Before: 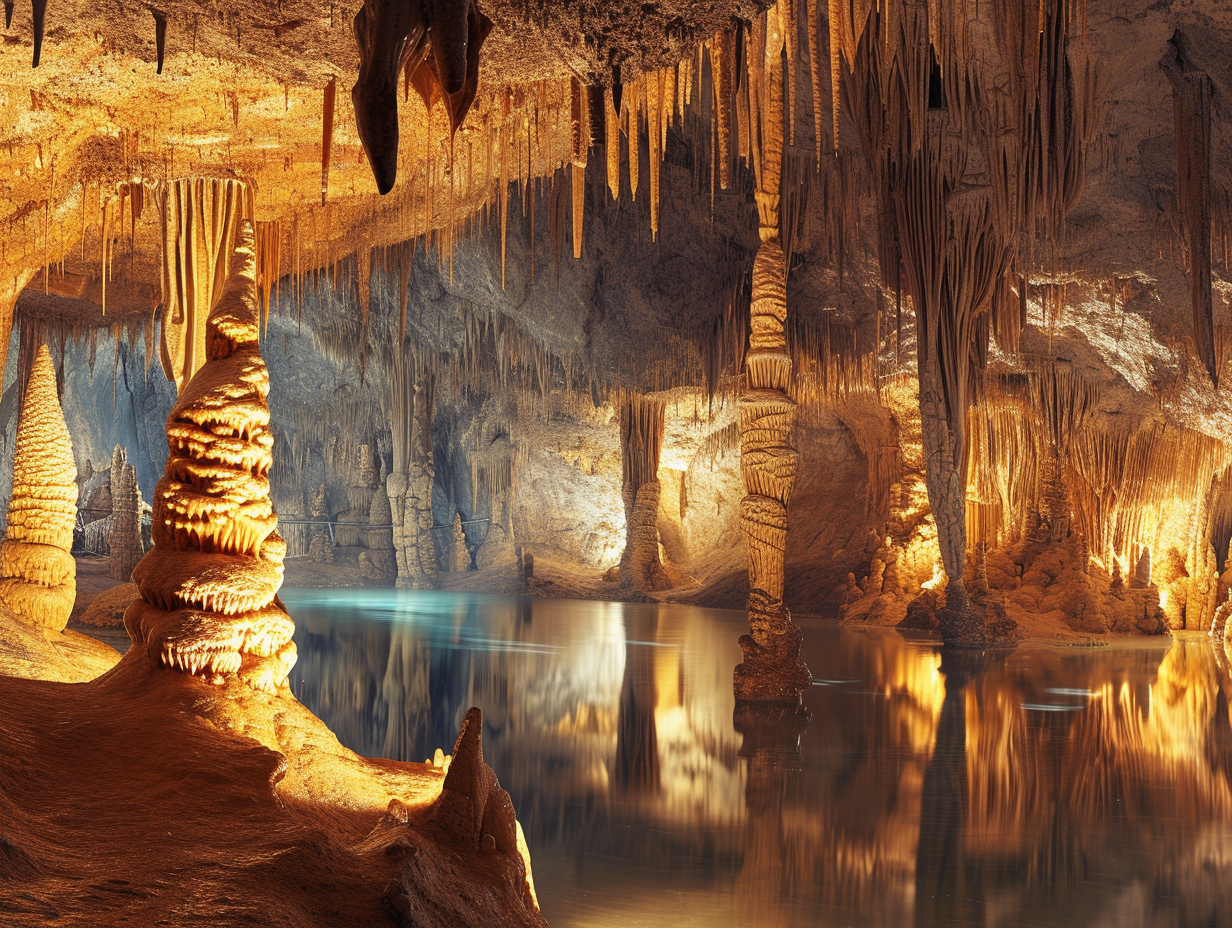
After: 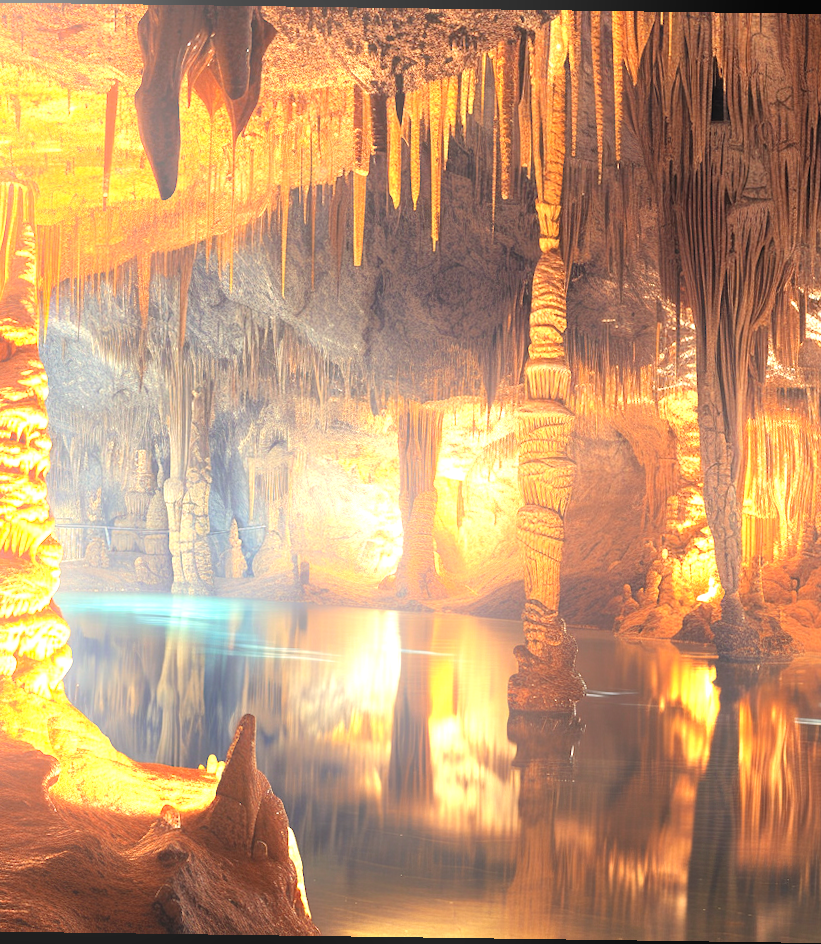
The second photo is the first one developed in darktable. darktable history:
rotate and perspective: rotation 0.8°, automatic cropping off
bloom: threshold 82.5%, strength 16.25%
crop and rotate: left 18.442%, right 15.508%
exposure: black level correction 0, exposure 1.3 EV, compensate exposure bias true, compensate highlight preservation false
